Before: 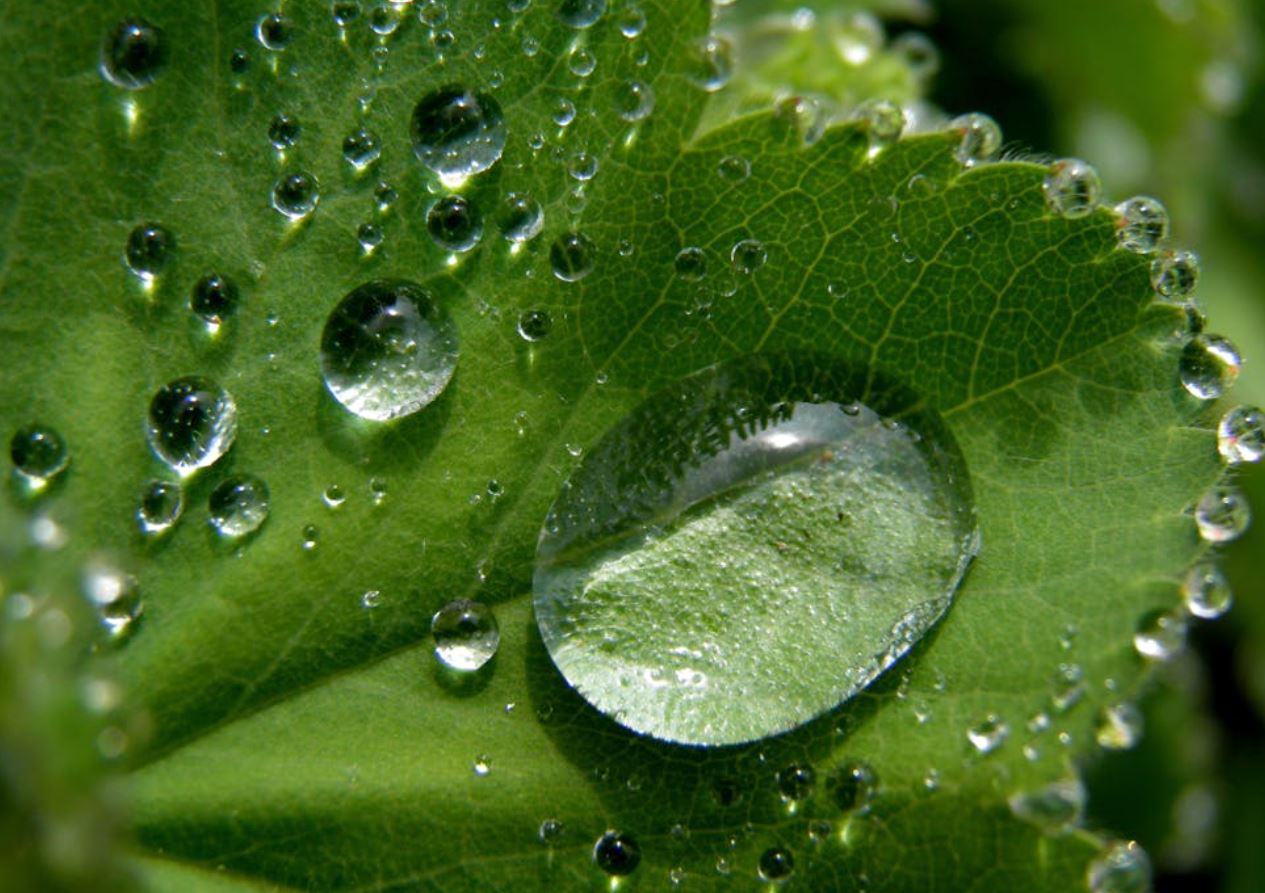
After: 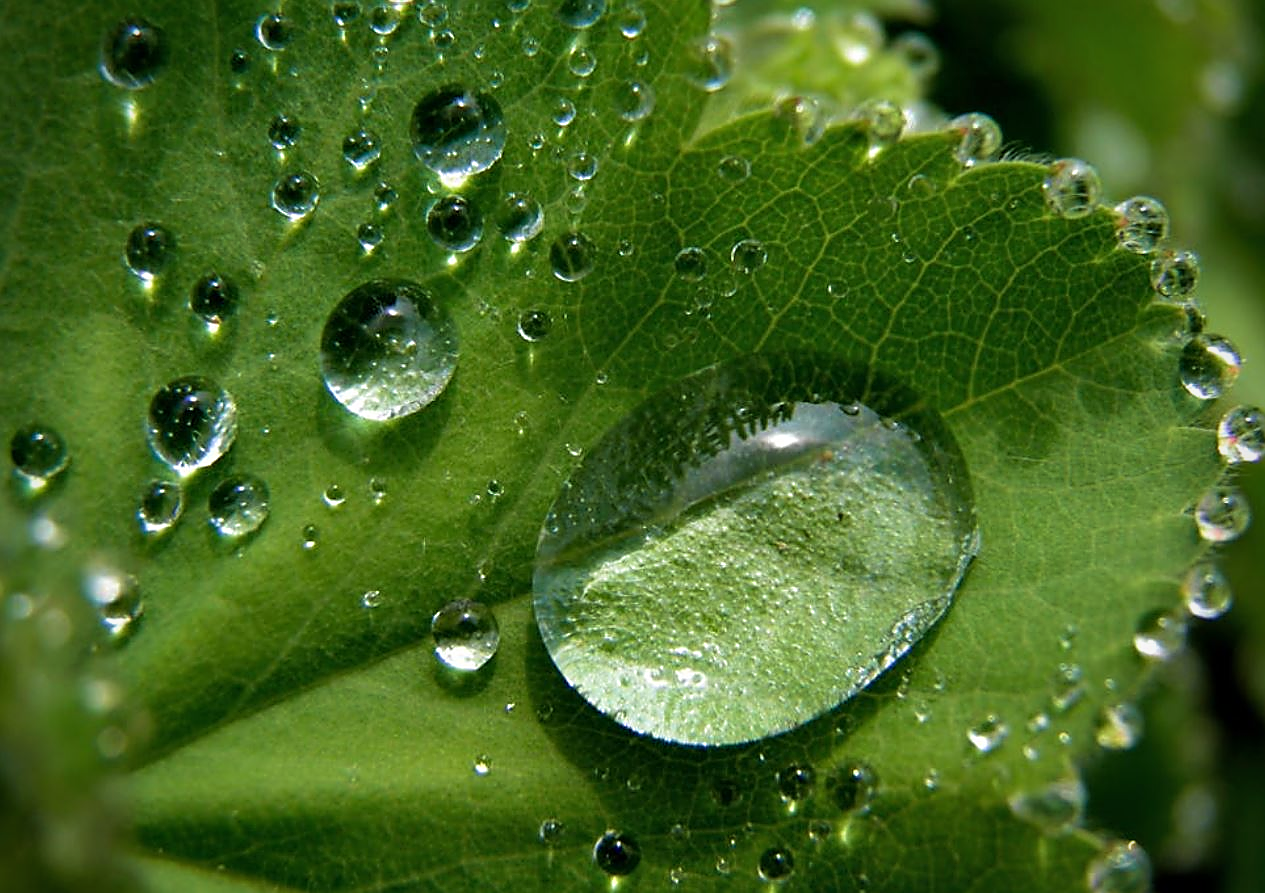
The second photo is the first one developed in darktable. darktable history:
vignetting: fall-off radius 63.56%, brightness -0.63, saturation -0.008
sharpen: radius 1.396, amount 1.264, threshold 0.767
shadows and highlights: shadows 29.19, highlights -29.54, low approximation 0.01, soften with gaussian
velvia: strength 29.97%
